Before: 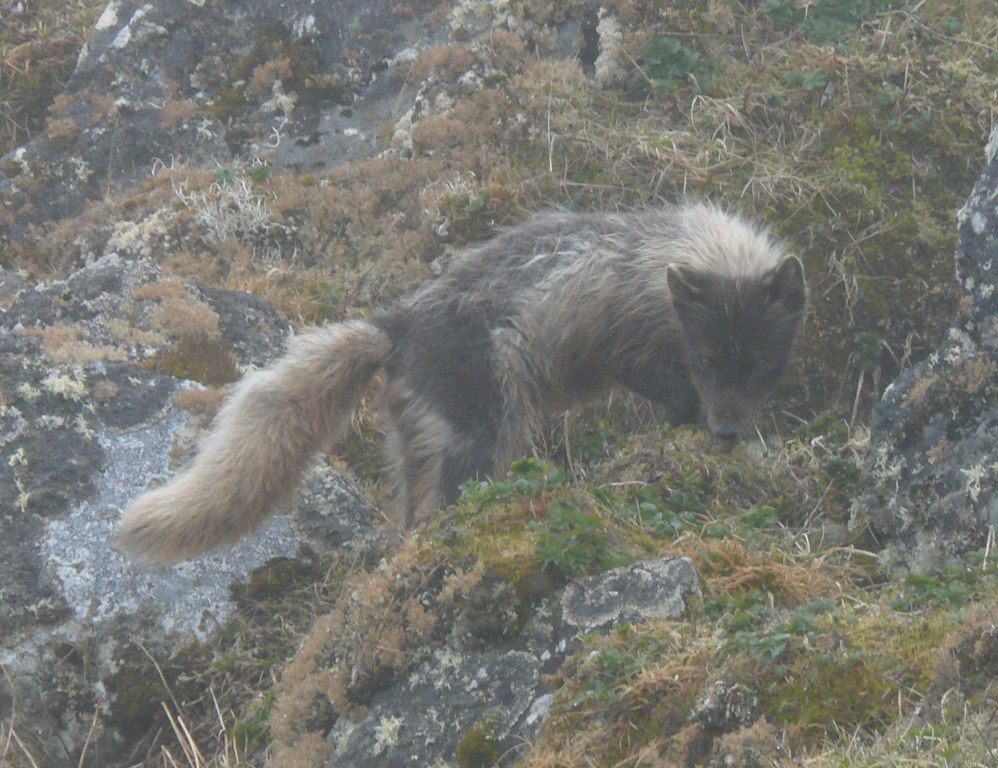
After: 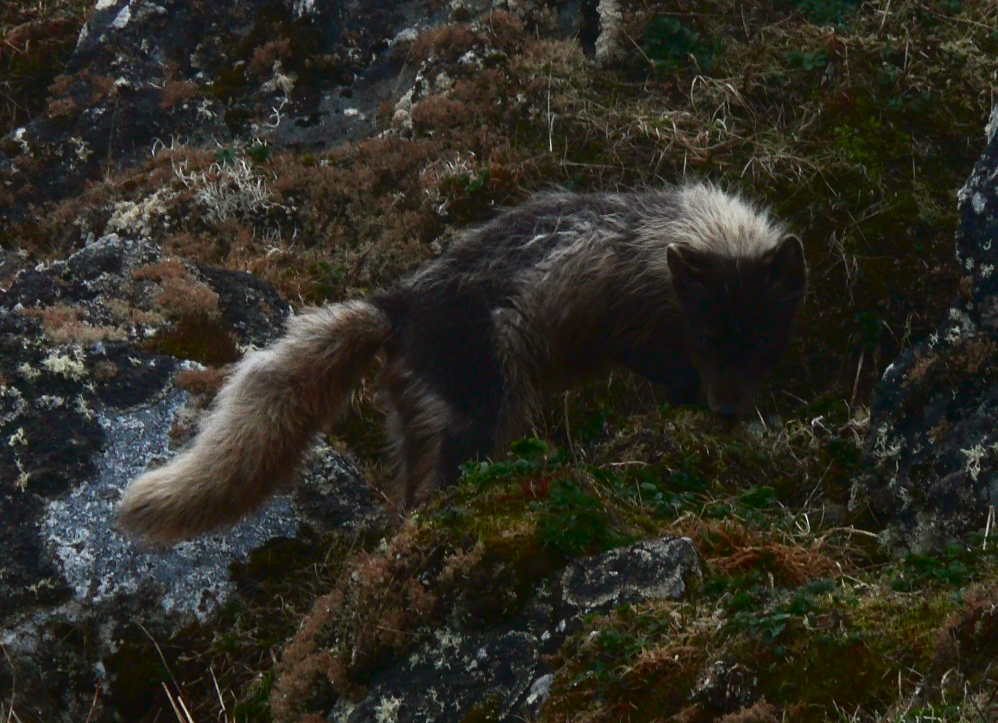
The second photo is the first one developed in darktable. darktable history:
contrast brightness saturation: contrast 0.089, brightness -0.595, saturation 0.166
crop and rotate: top 2.654%, bottom 3.189%
color balance rgb: power › chroma 0.298%, power › hue 24.59°, perceptual saturation grading › global saturation 0.215%
tone curve: curves: ch0 [(0, 0) (0.059, 0.027) (0.178, 0.105) (0.292, 0.233) (0.485, 0.472) (0.837, 0.887) (1, 0.983)]; ch1 [(0, 0) (0.23, 0.166) (0.34, 0.298) (0.371, 0.334) (0.435, 0.413) (0.477, 0.469) (0.499, 0.498) (0.534, 0.551) (0.56, 0.585) (0.754, 0.801) (1, 1)]; ch2 [(0, 0) (0.431, 0.414) (0.498, 0.503) (0.524, 0.531) (0.568, 0.567) (0.6, 0.597) (0.65, 0.651) (0.752, 0.764) (1, 1)], color space Lab, independent channels, preserve colors none
